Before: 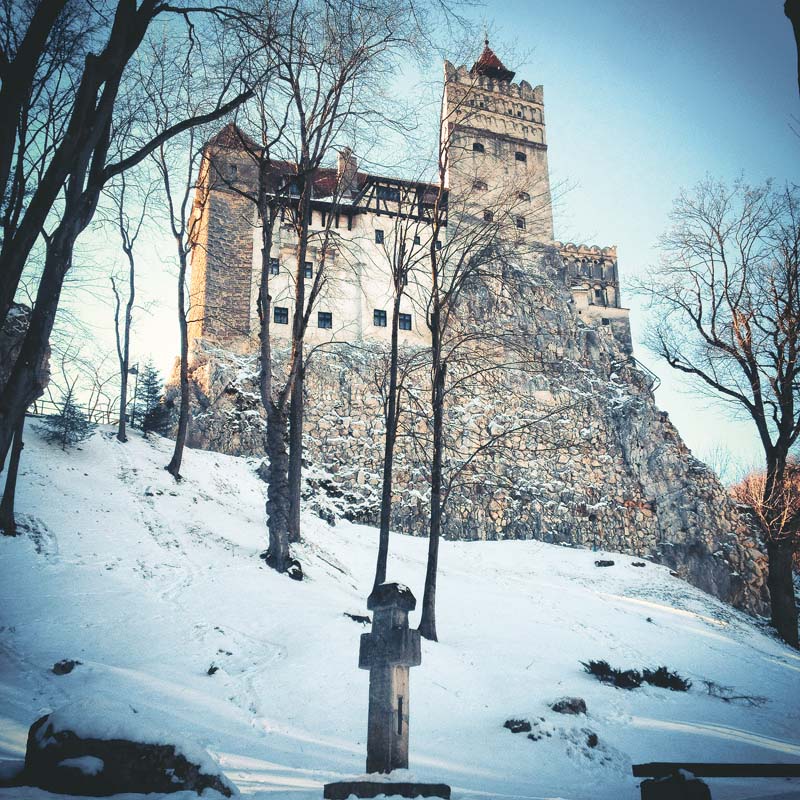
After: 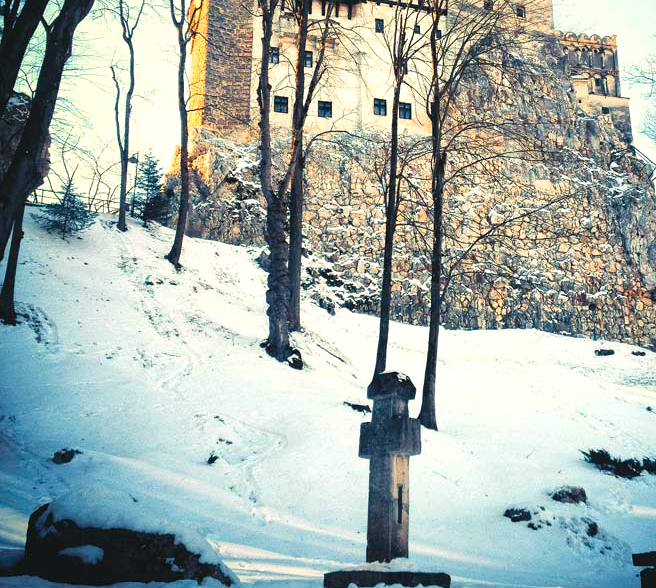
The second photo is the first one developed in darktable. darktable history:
crop: top 26.496%, right 17.953%
color balance rgb: power › luminance -3.739%, power › hue 139.07°, highlights gain › chroma 3.073%, highlights gain › hue 73.51°, perceptual saturation grading › global saturation 36.624%, perceptual saturation grading › shadows 34.985%, global vibrance 20%
levels: levels [0.062, 0.494, 0.925]
